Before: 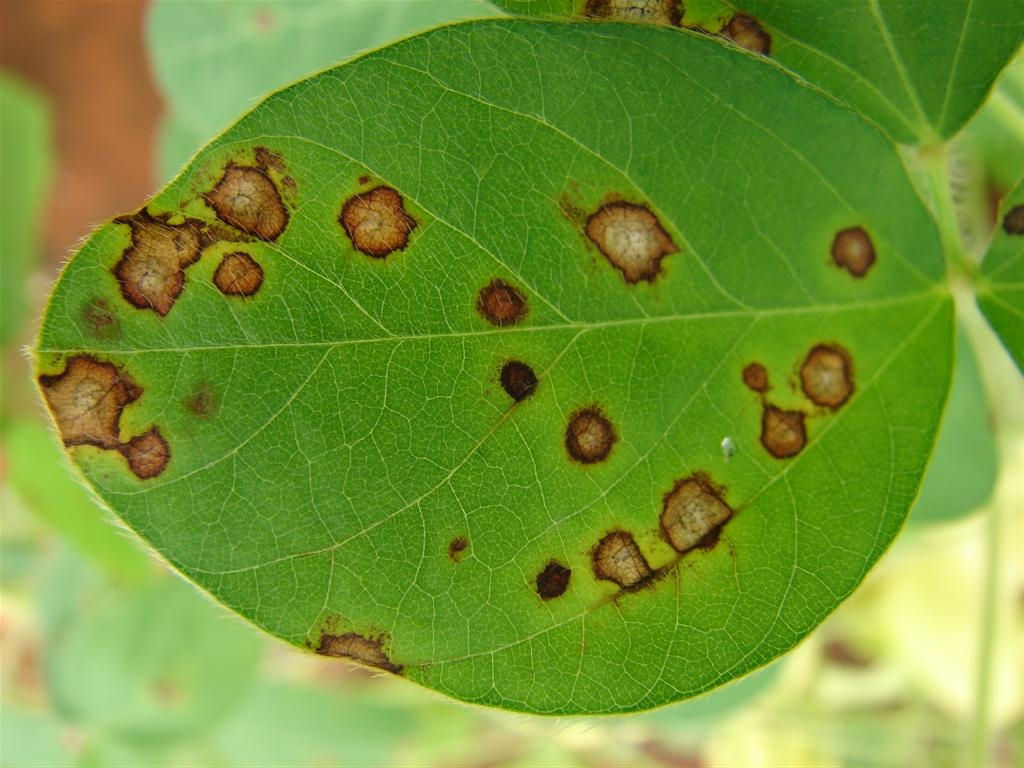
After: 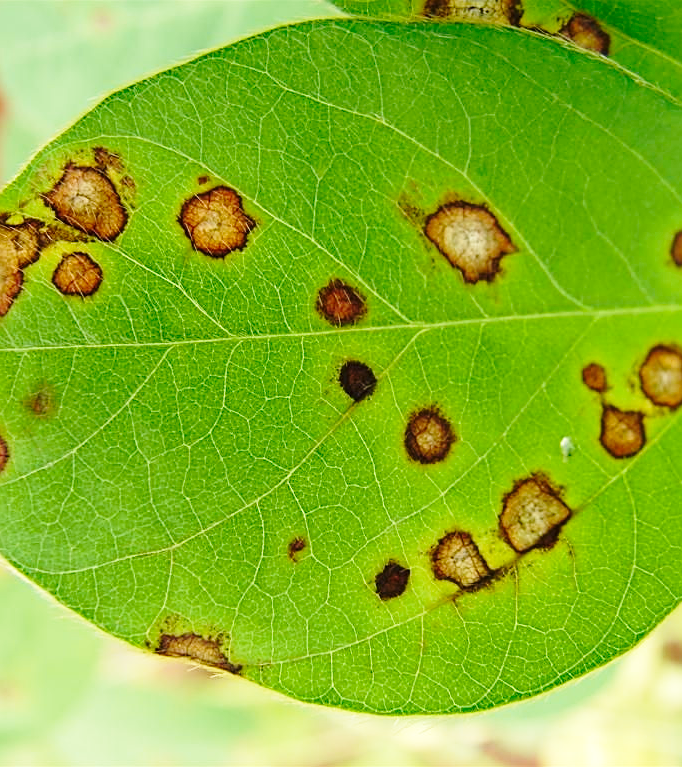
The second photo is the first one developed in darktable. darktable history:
crop and rotate: left 15.754%, right 17.579%
sharpen: on, module defaults
base curve: curves: ch0 [(0, 0) (0.028, 0.03) (0.121, 0.232) (0.46, 0.748) (0.859, 0.968) (1, 1)], preserve colors none
